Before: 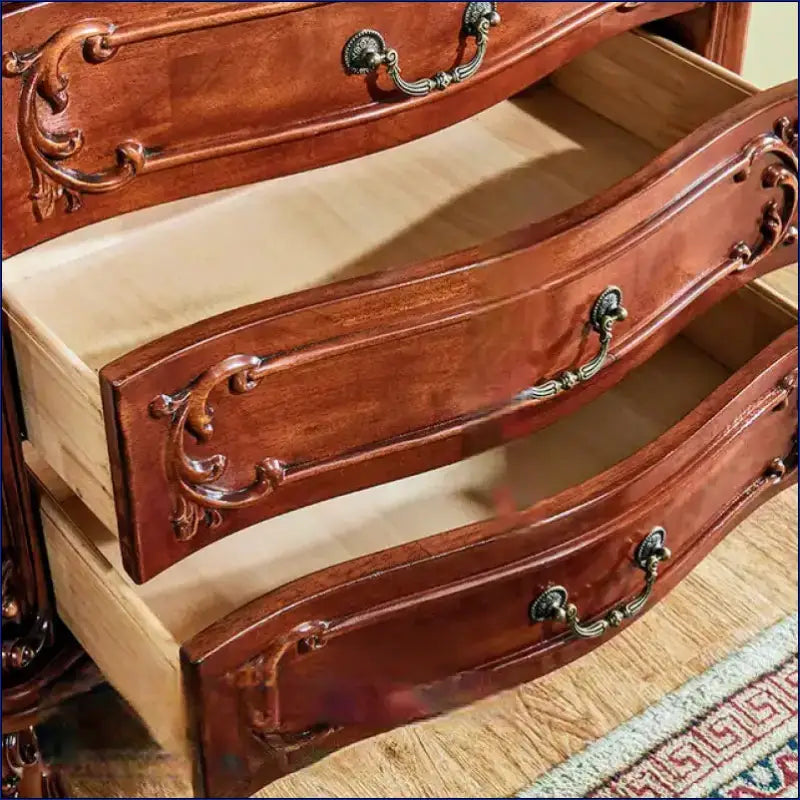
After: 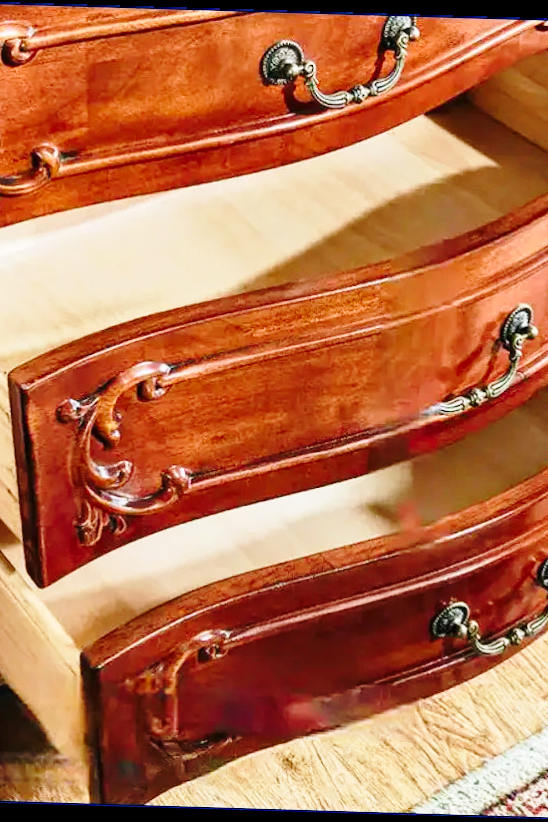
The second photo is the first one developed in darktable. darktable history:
crop and rotate: left 12.648%, right 20.685%
rotate and perspective: rotation 1.72°, automatic cropping off
base curve: curves: ch0 [(0, 0) (0.028, 0.03) (0.121, 0.232) (0.46, 0.748) (0.859, 0.968) (1, 1)], preserve colors none
